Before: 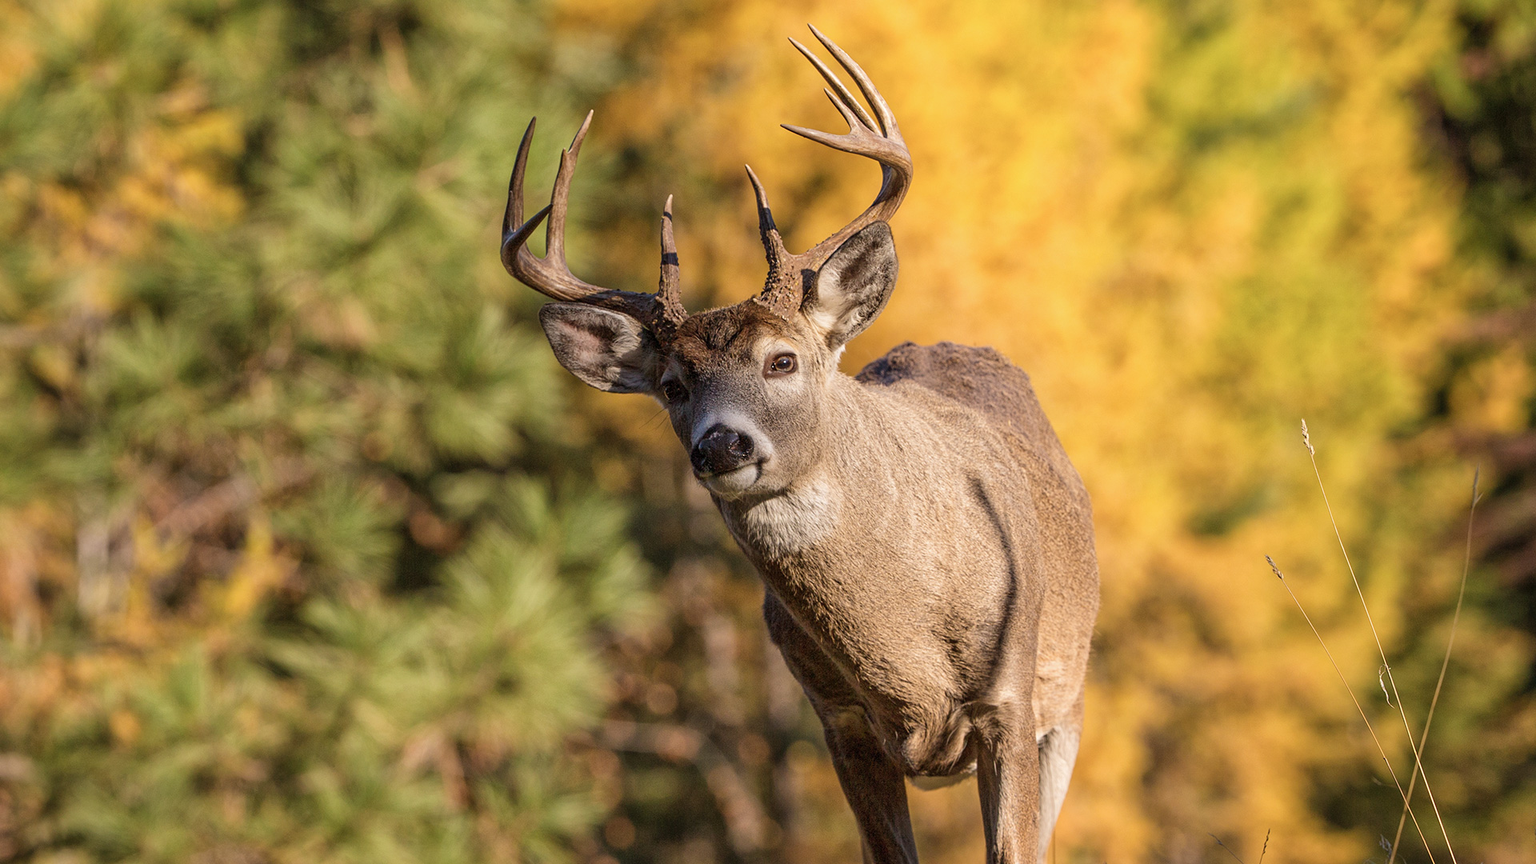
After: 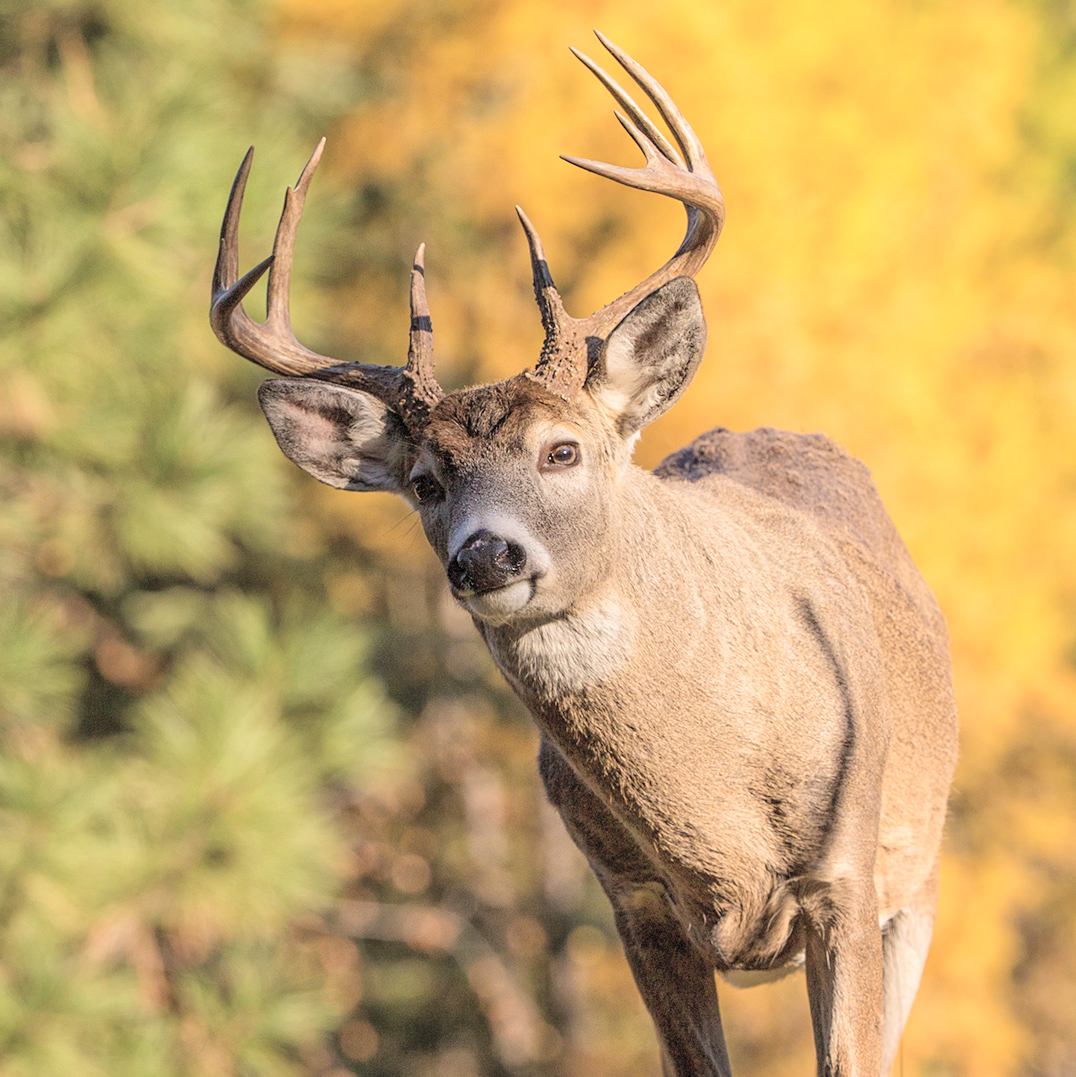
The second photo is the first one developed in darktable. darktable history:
crop: left 21.674%, right 22.086%
global tonemap: drago (0.7, 100)
